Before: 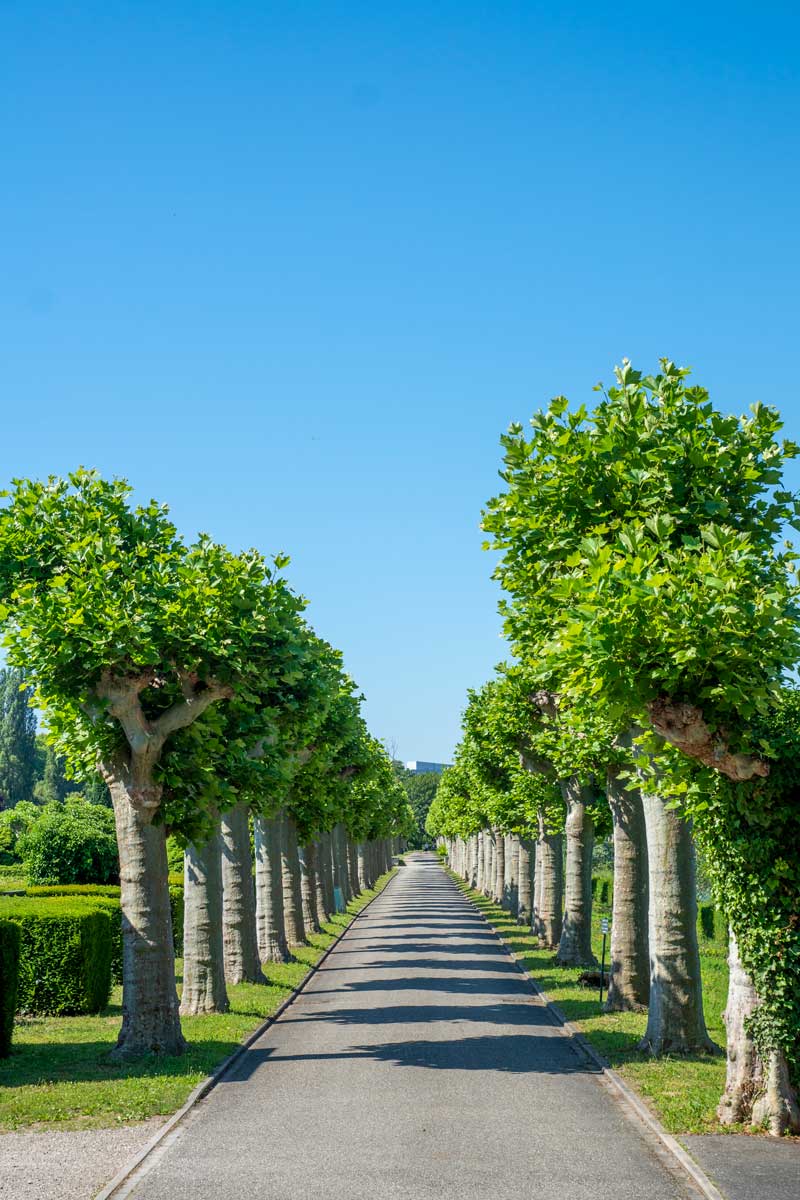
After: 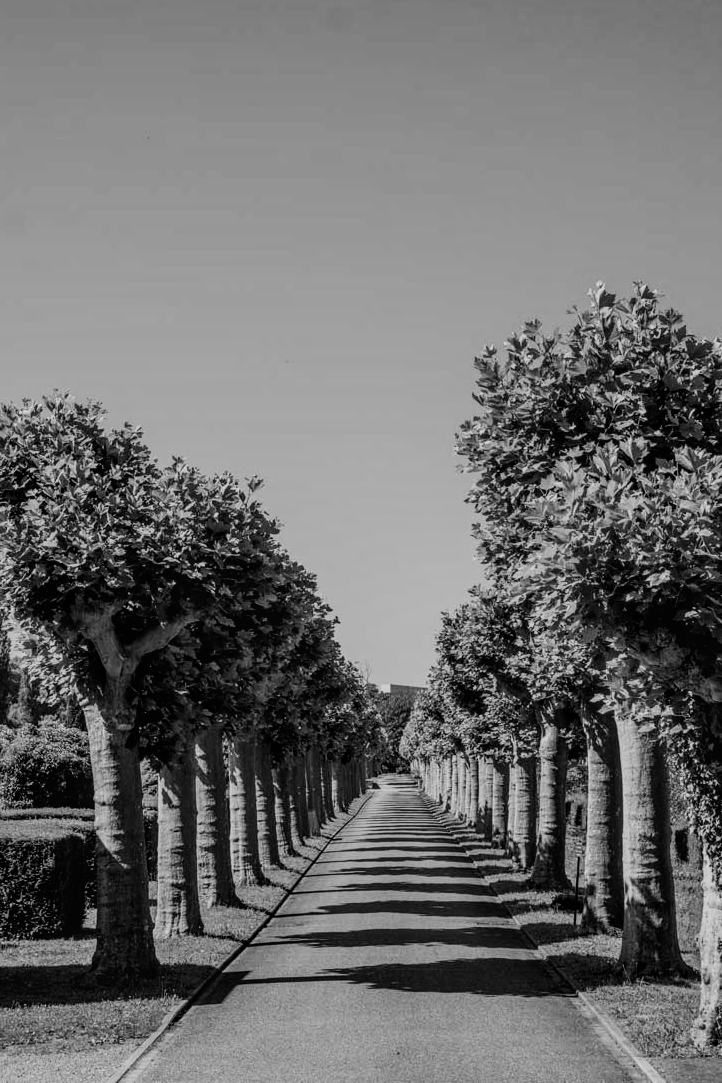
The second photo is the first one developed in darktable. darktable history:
color contrast: green-magenta contrast 0.85, blue-yellow contrast 1.25, unbound 0
filmic rgb: middle gray luminance 29%, black relative exposure -10.3 EV, white relative exposure 5.5 EV, threshold 6 EV, target black luminance 0%, hardness 3.95, latitude 2.04%, contrast 1.132, highlights saturation mix 5%, shadows ↔ highlights balance 15.11%, add noise in highlights 0, preserve chrominance no, color science v3 (2019), use custom middle-gray values true, iterations of high-quality reconstruction 0, contrast in highlights soft, enable highlight reconstruction true
color balance rgb: perceptual saturation grading › highlights -29.58%, perceptual saturation grading › mid-tones 29.47%, perceptual saturation grading › shadows 59.73%, perceptual brilliance grading › global brilliance -17.79%, perceptual brilliance grading › highlights 28.73%, global vibrance 15.44%
exposure: black level correction 0, compensate exposure bias true, compensate highlight preservation false
crop: left 3.305%, top 6.436%, right 6.389%, bottom 3.258%
monochrome: on, module defaults
local contrast: detail 115%
